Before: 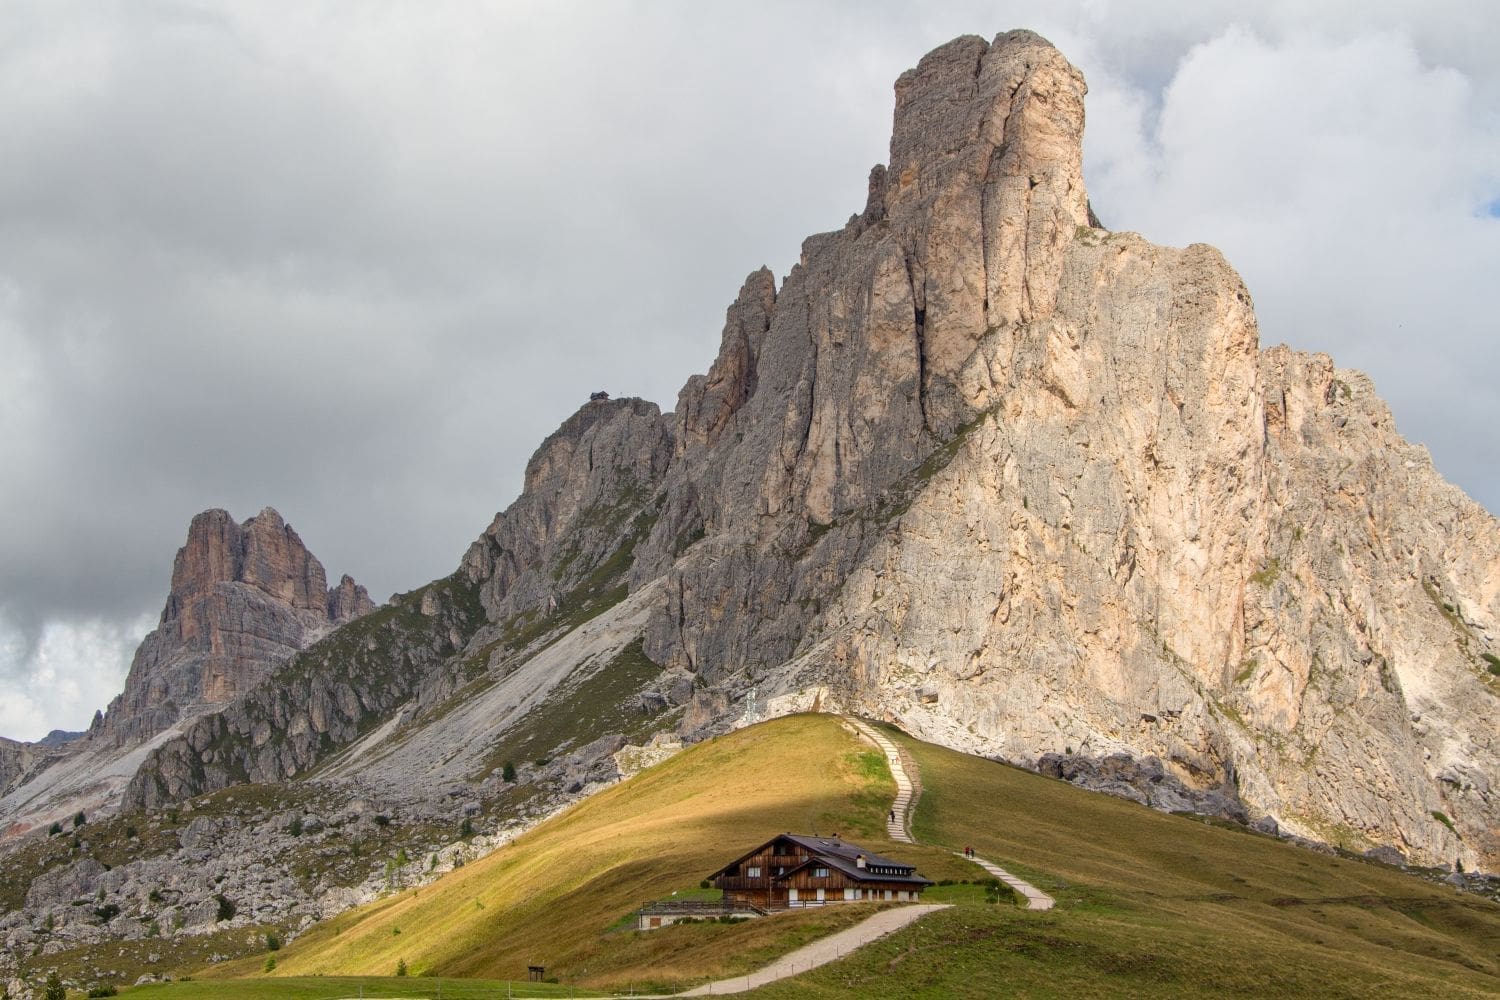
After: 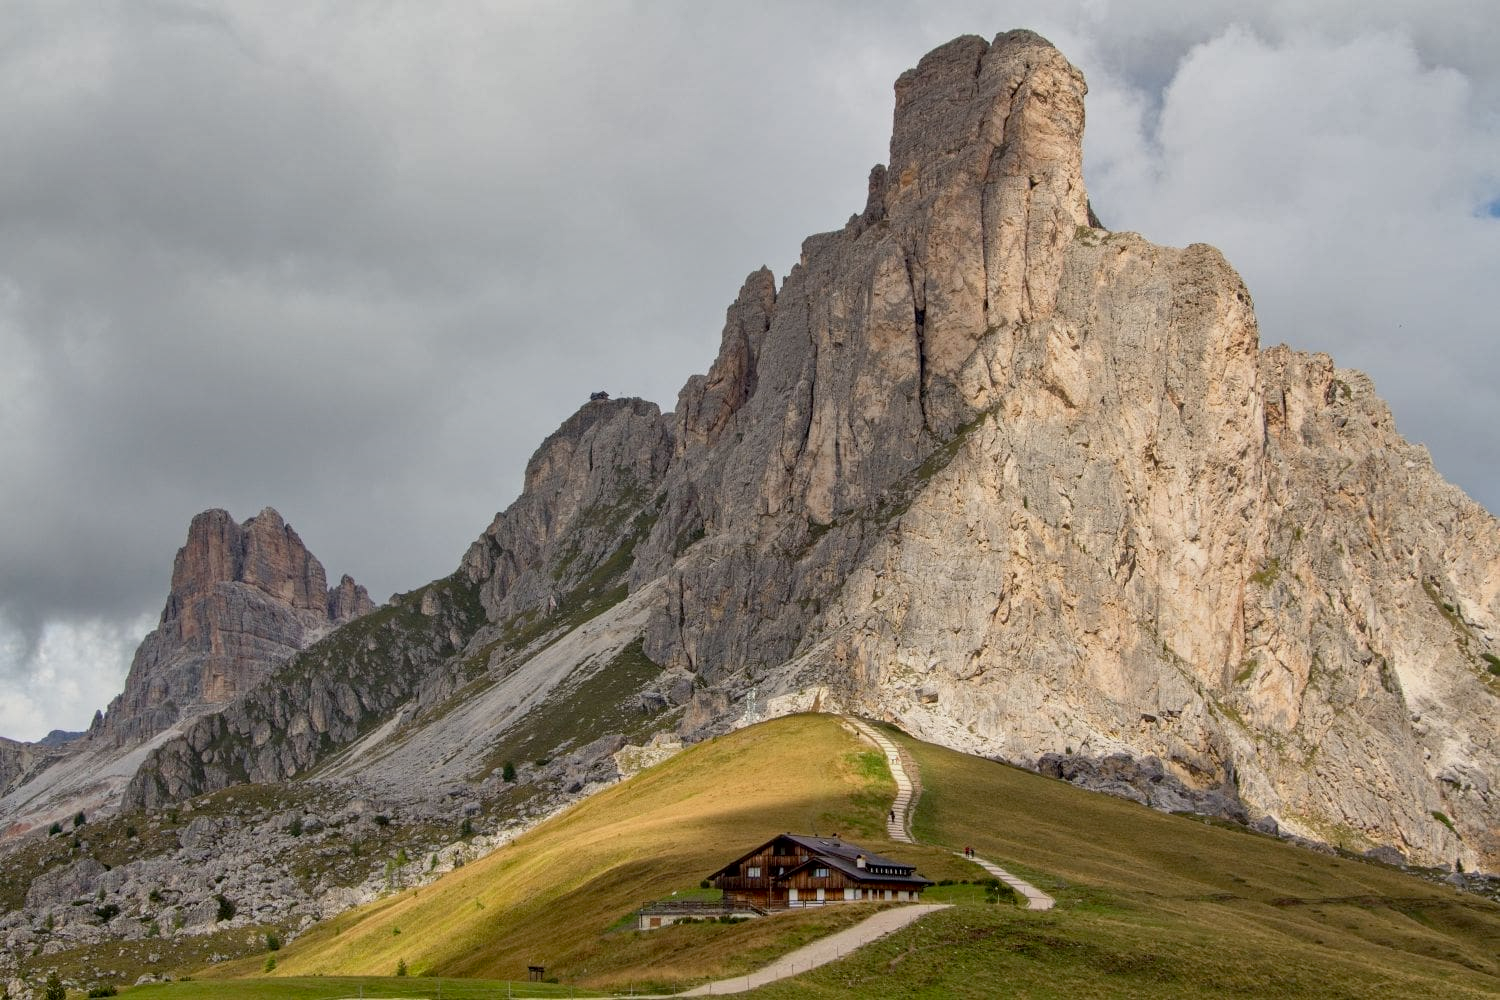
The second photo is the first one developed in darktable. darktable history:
exposure: black level correction 0.006, exposure -0.226 EV, compensate highlight preservation false
shadows and highlights: low approximation 0.01, soften with gaussian
